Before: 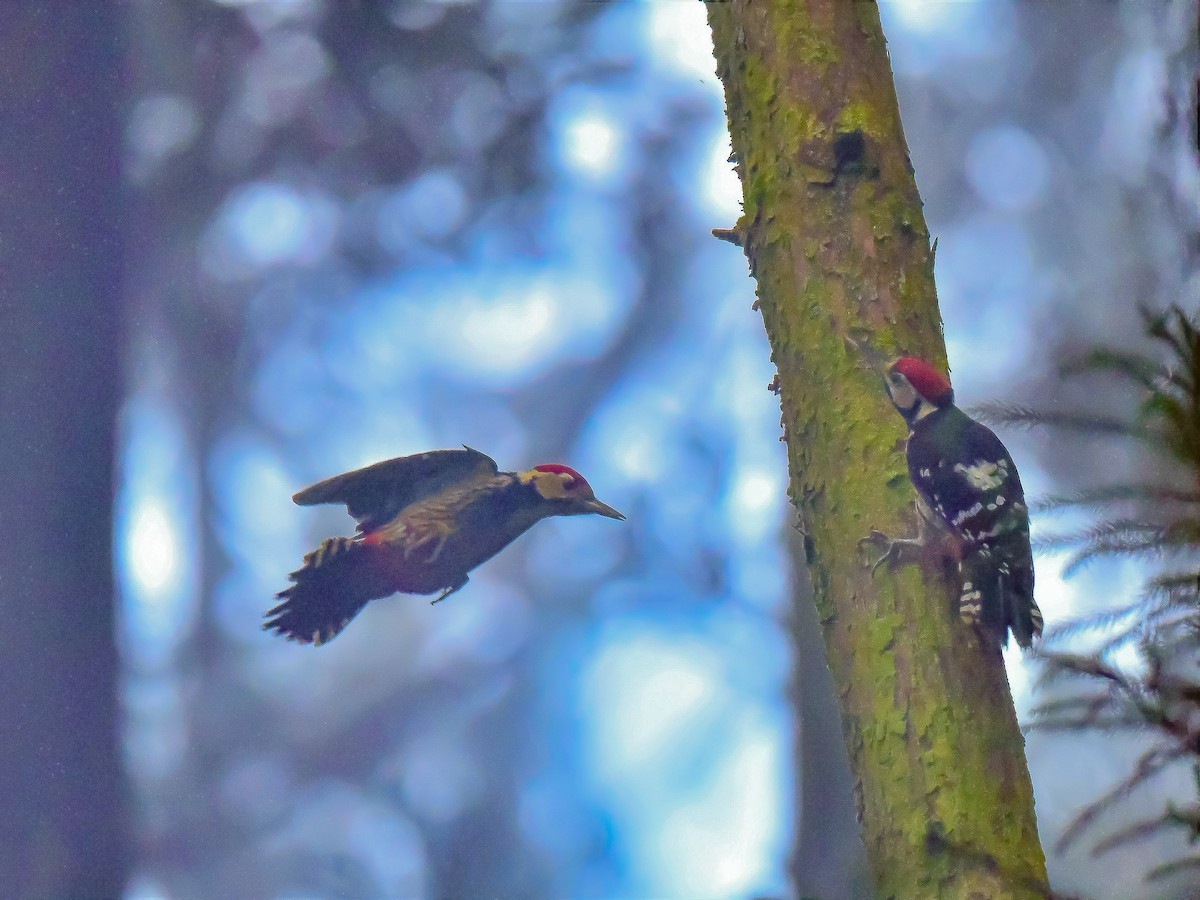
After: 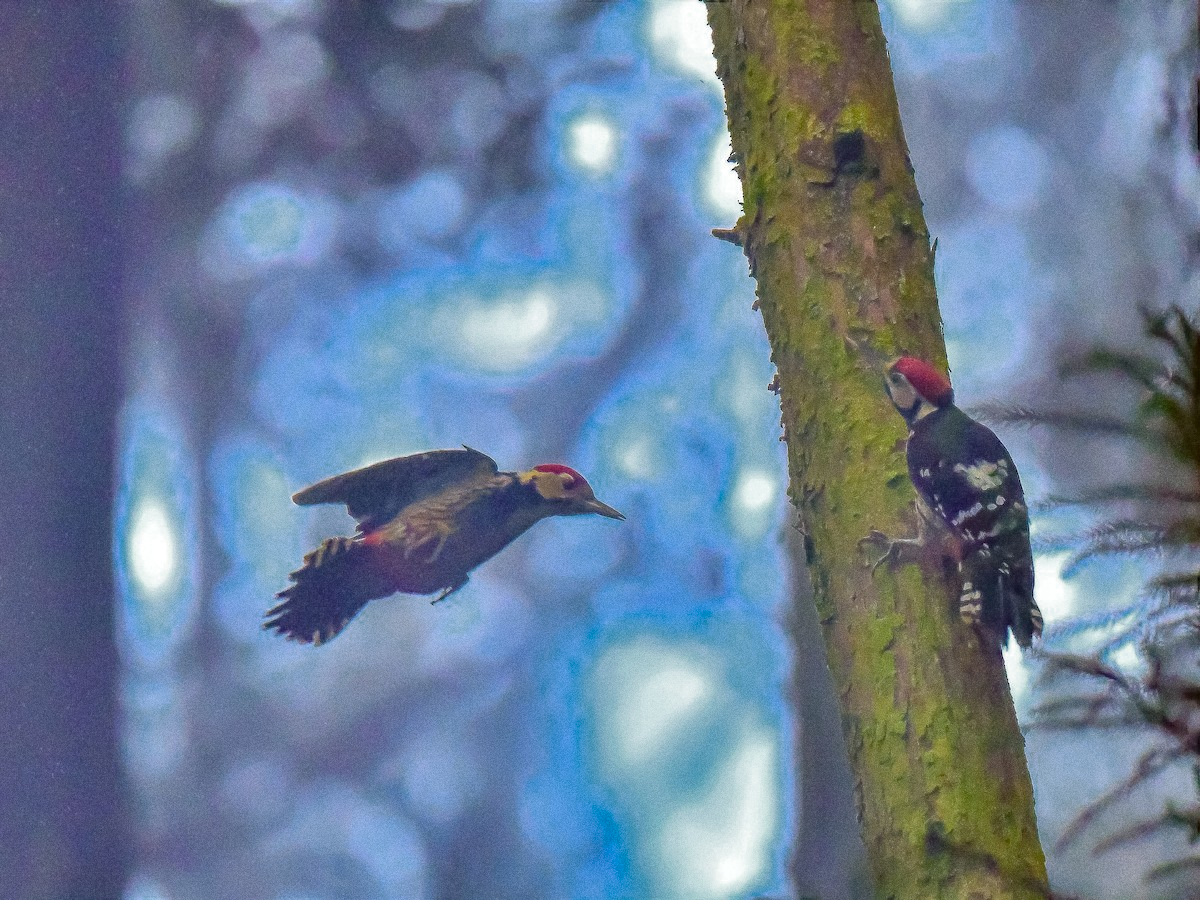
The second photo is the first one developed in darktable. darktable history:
grain: coarseness 0.09 ISO
color zones: curves: ch0 [(0.25, 0.5) (0.636, 0.25) (0.75, 0.5)]
local contrast: highlights 100%, shadows 100%, detail 120%, midtone range 0.2
